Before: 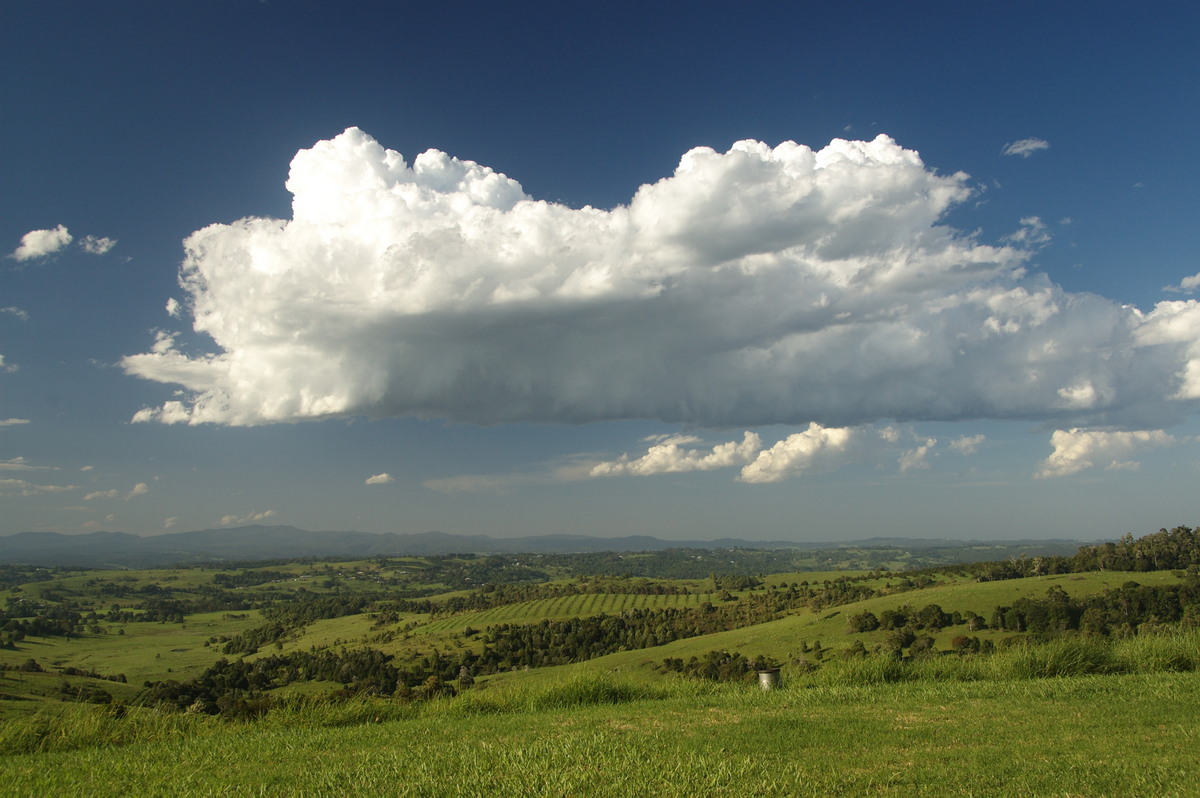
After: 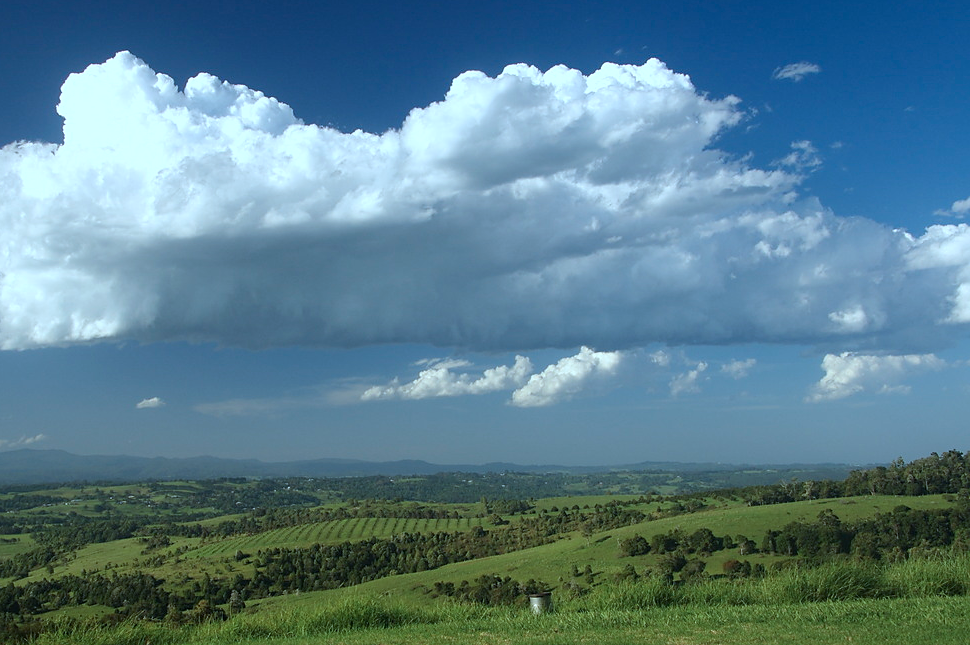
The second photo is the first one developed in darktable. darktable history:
exposure: compensate highlight preservation false
sharpen: radius 1.458, amount 0.398, threshold 1.271
crop: left 19.159%, top 9.58%, bottom 9.58%
color calibration: x 0.396, y 0.386, temperature 3669 K
